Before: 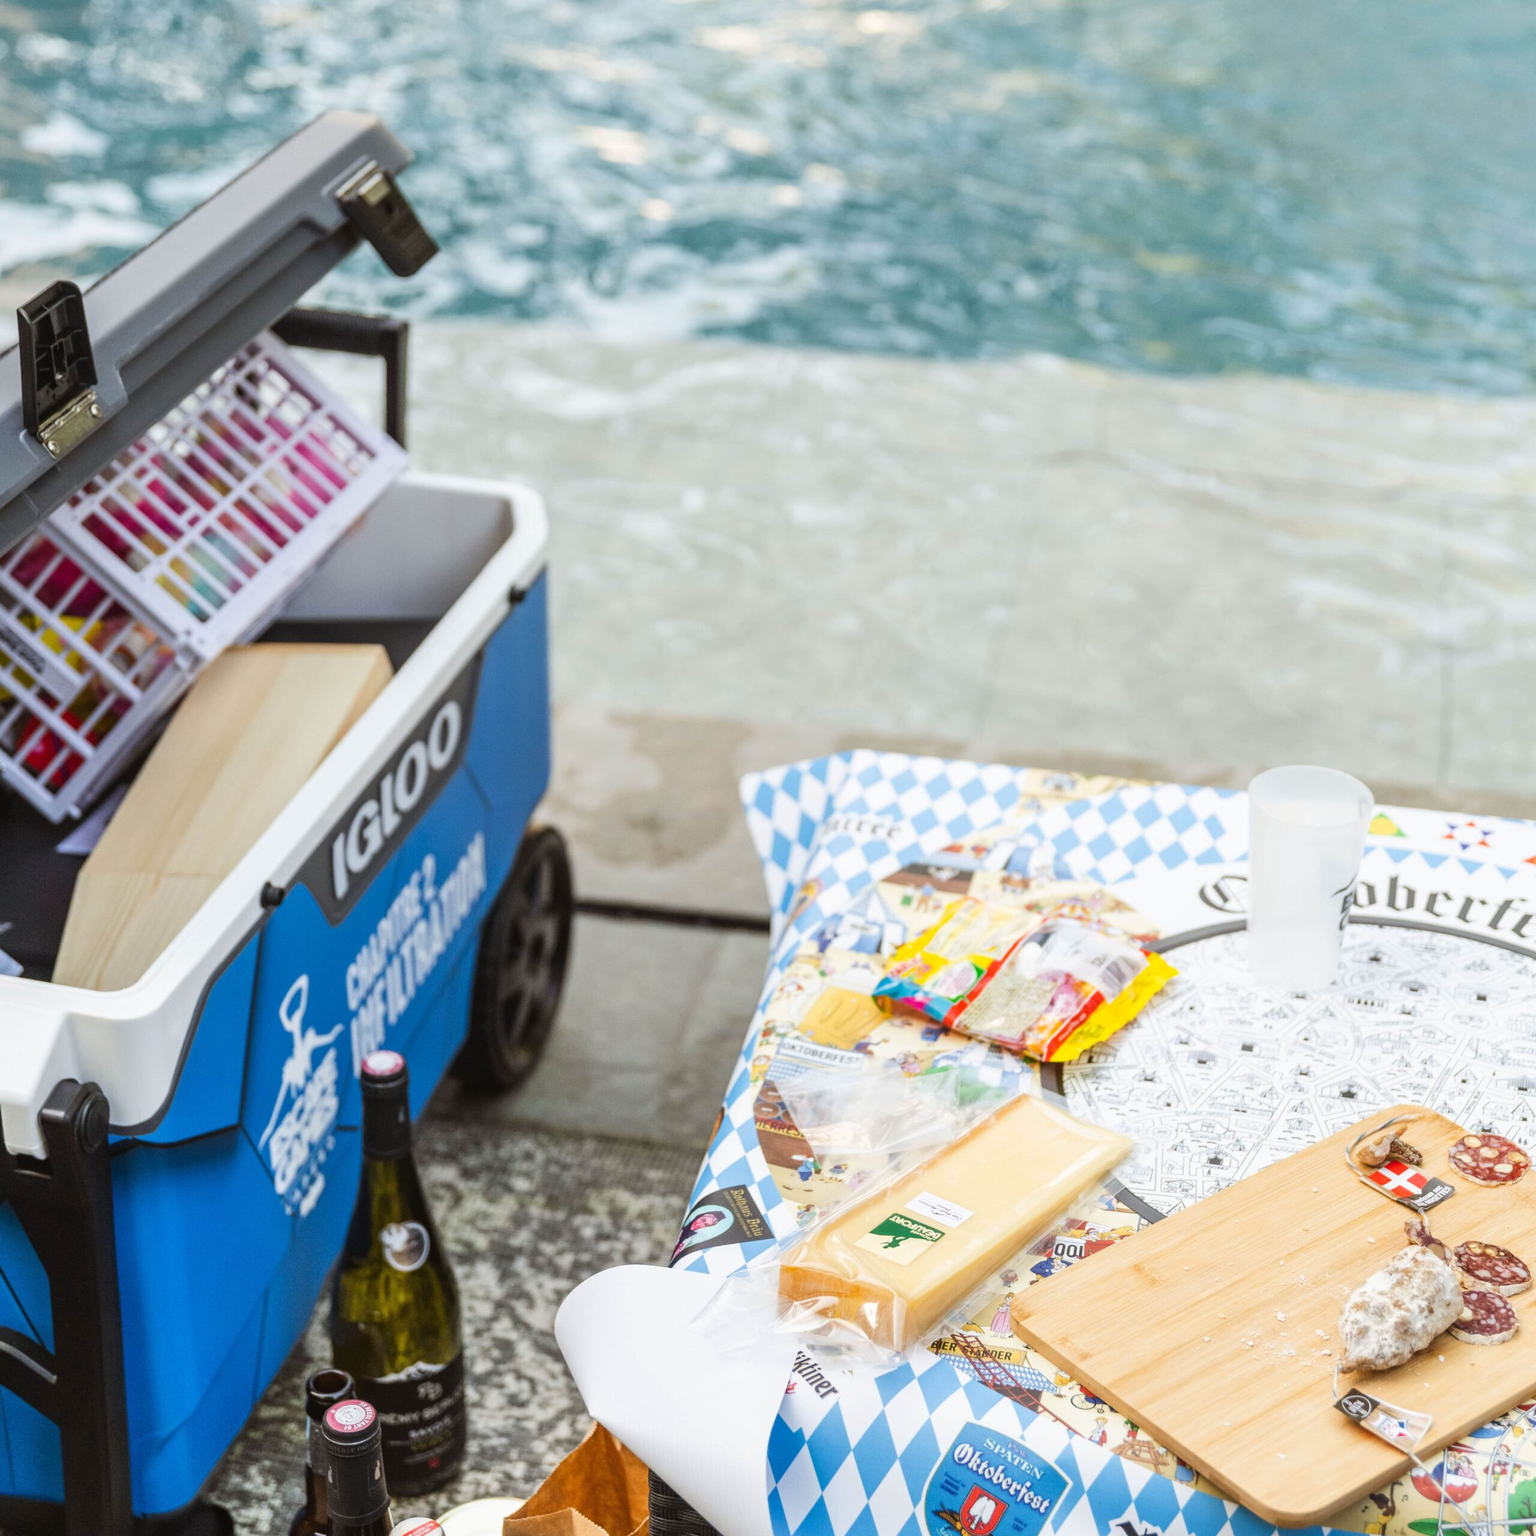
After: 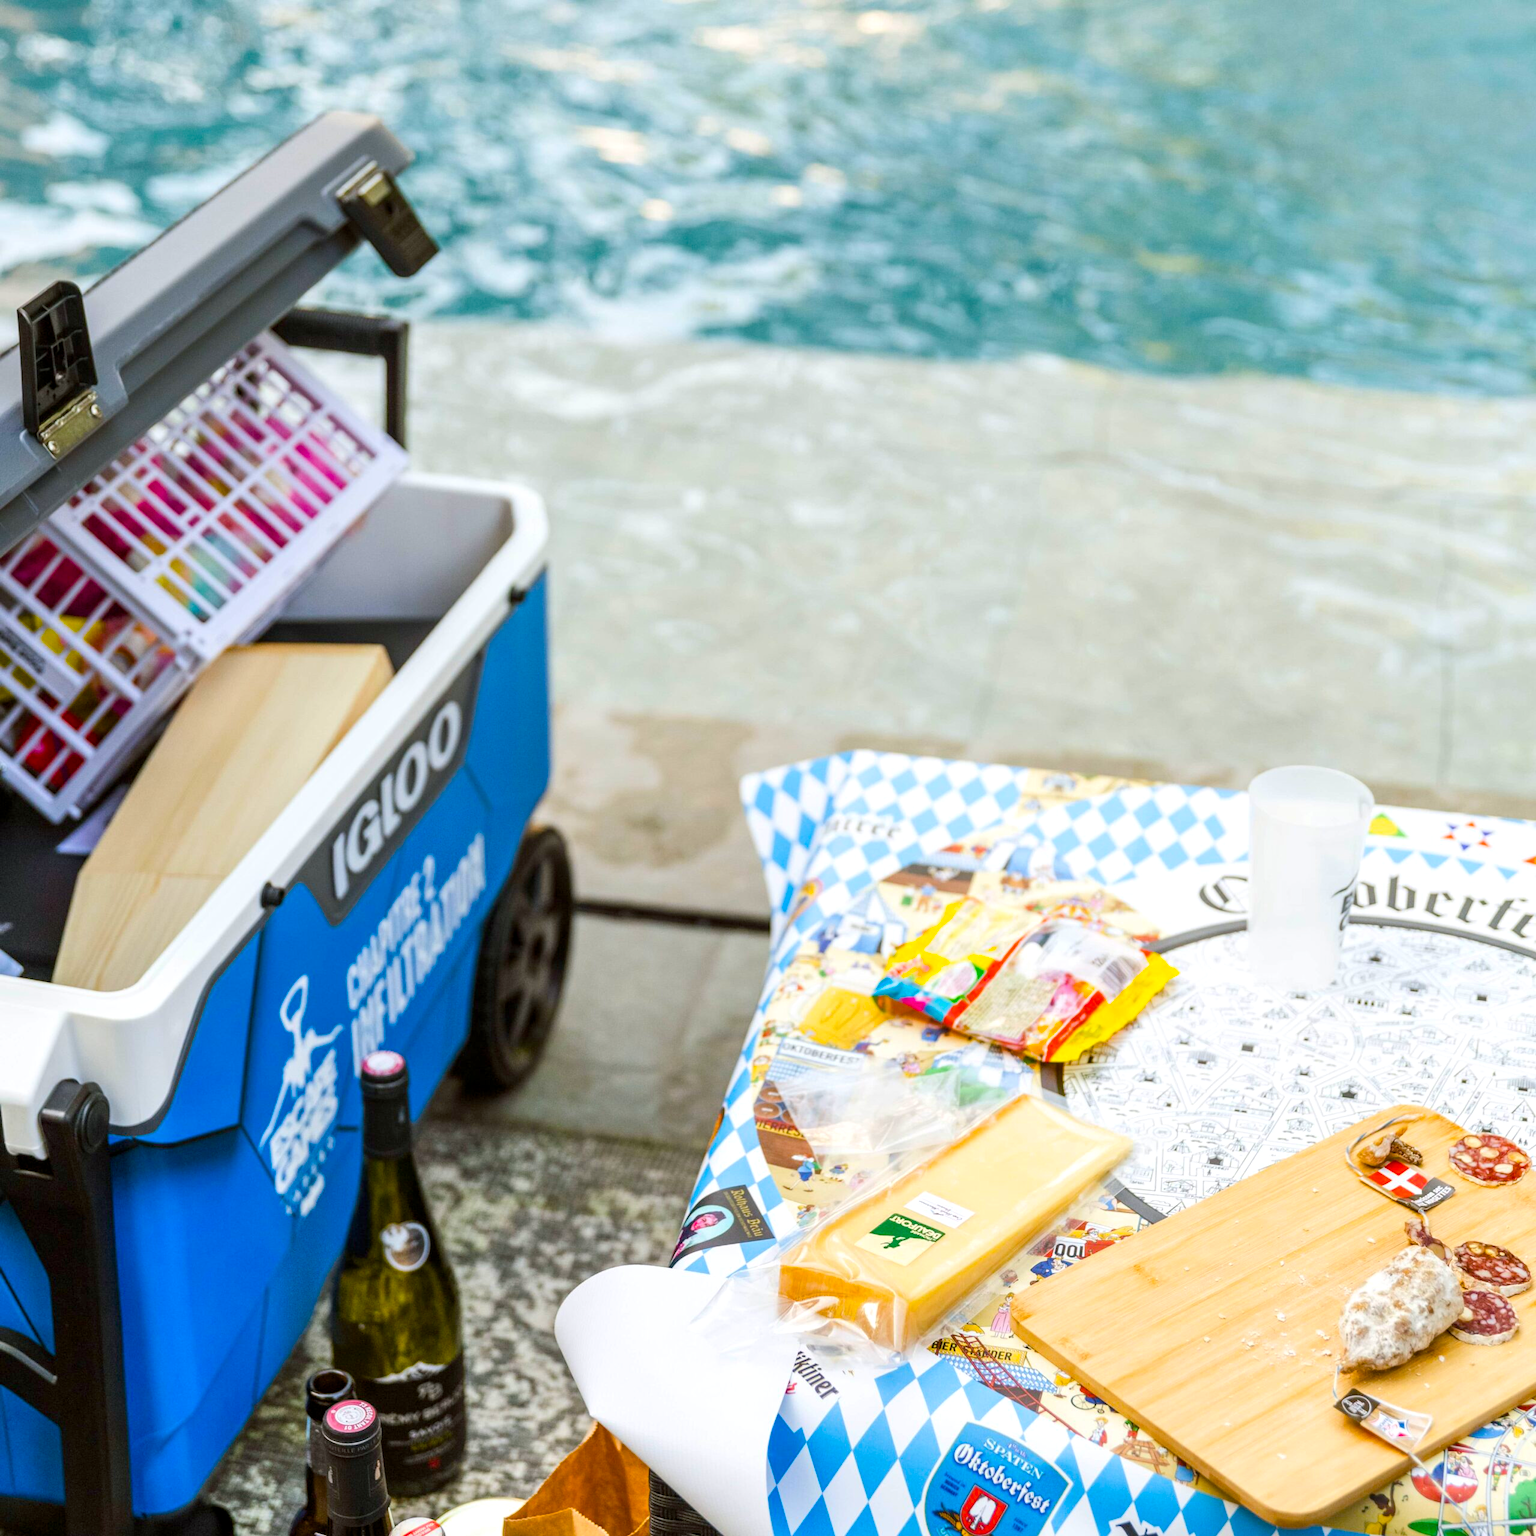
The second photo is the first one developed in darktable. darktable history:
exposure: exposure 0.128 EV, compensate highlight preservation false
color balance rgb: shadows lift › chroma 2.036%, shadows lift › hue 136.87°, global offset › luminance -0.473%, perceptual saturation grading › global saturation 28.564%, perceptual saturation grading › mid-tones 12.777%, perceptual saturation grading › shadows 9.45%, global vibrance 20%
